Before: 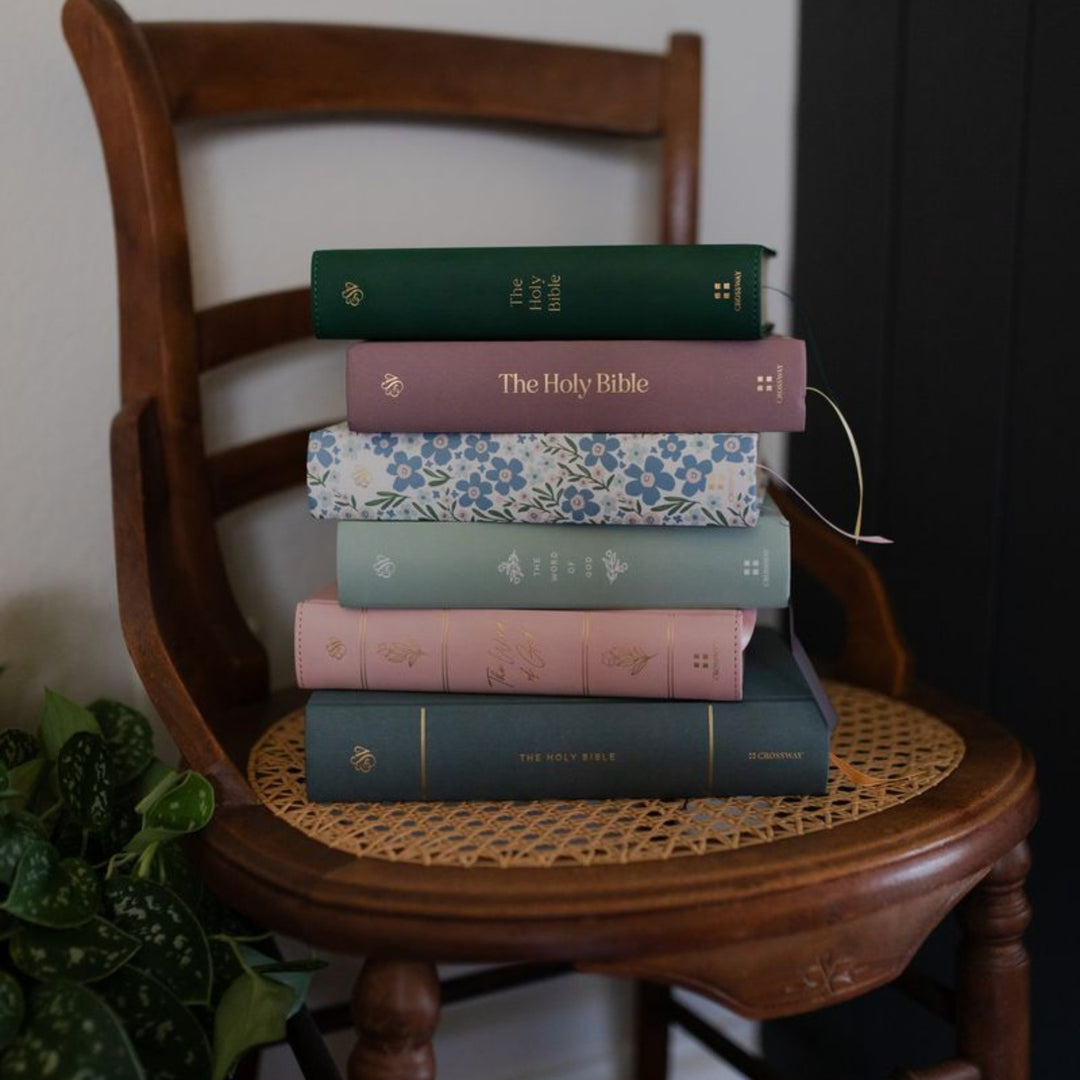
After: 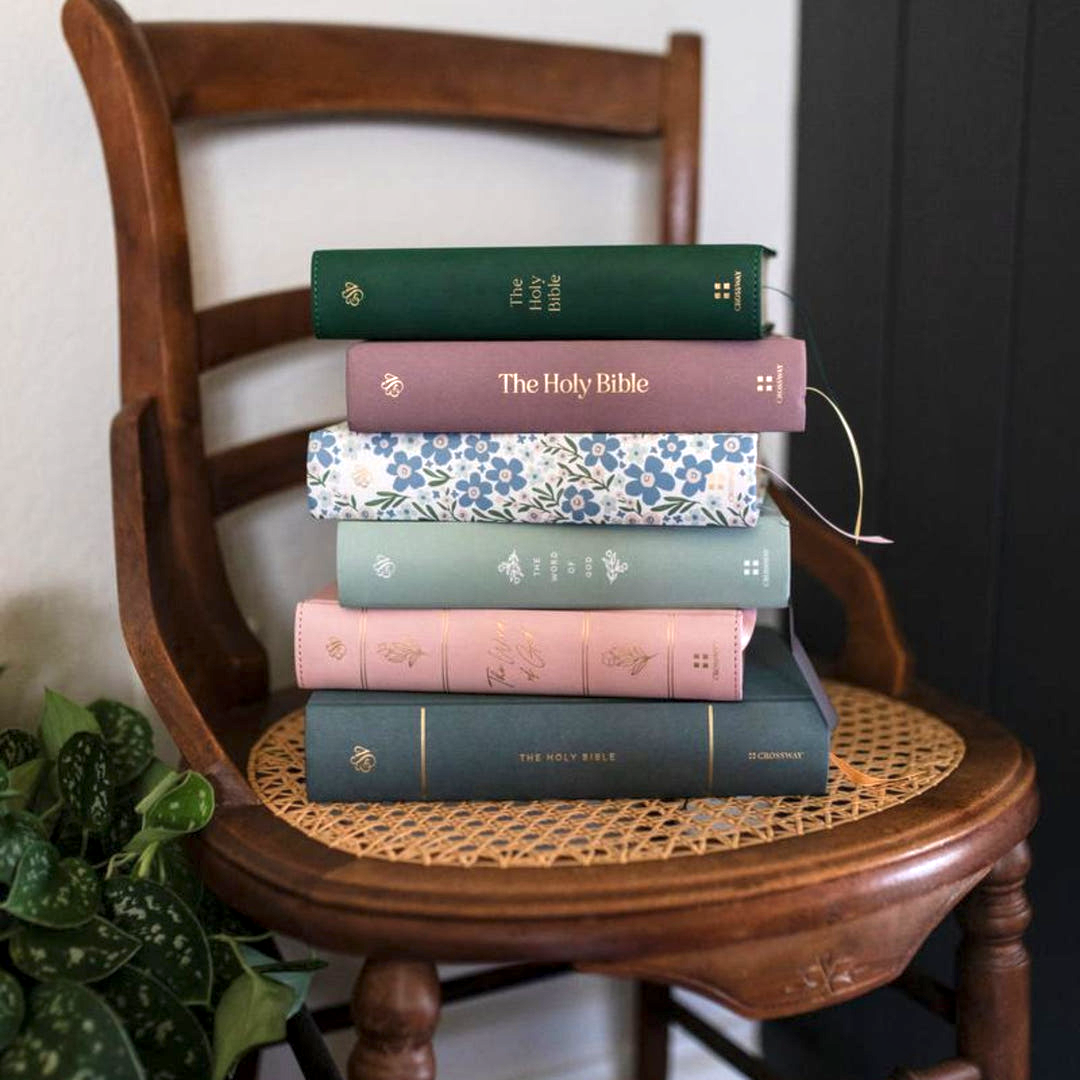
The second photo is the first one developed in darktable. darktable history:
local contrast: detail 130%
exposure: black level correction 0, exposure 1.105 EV, compensate highlight preservation false
